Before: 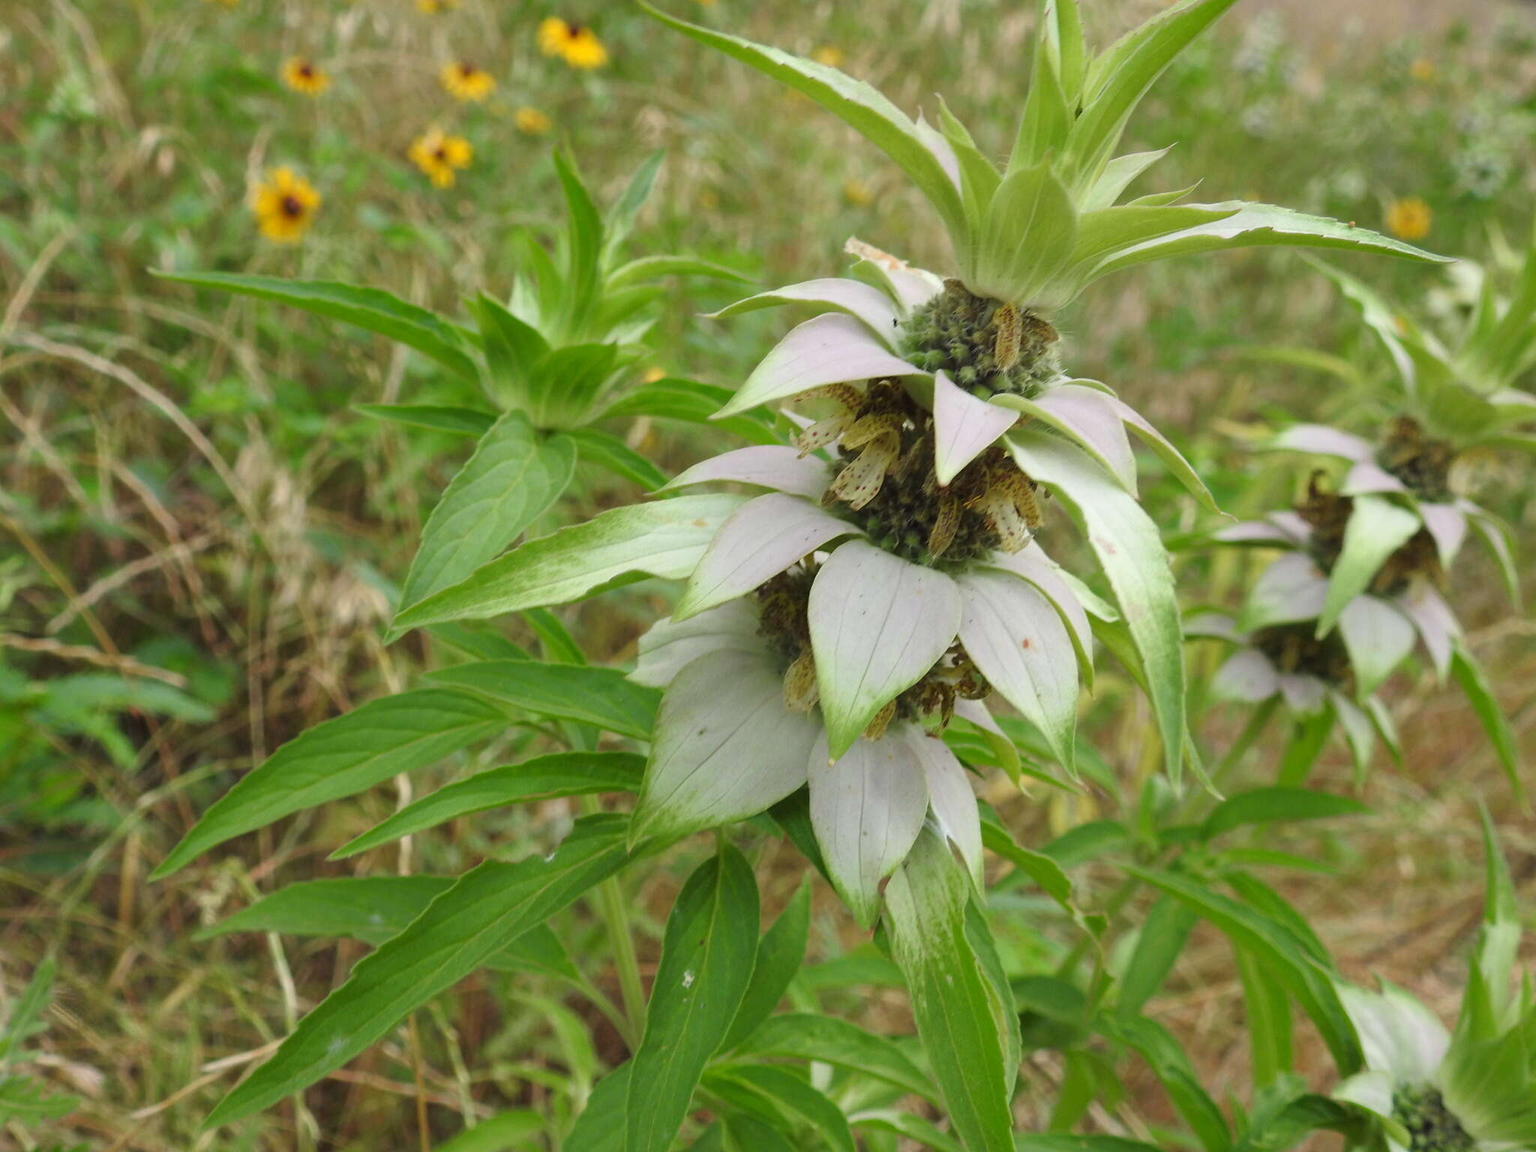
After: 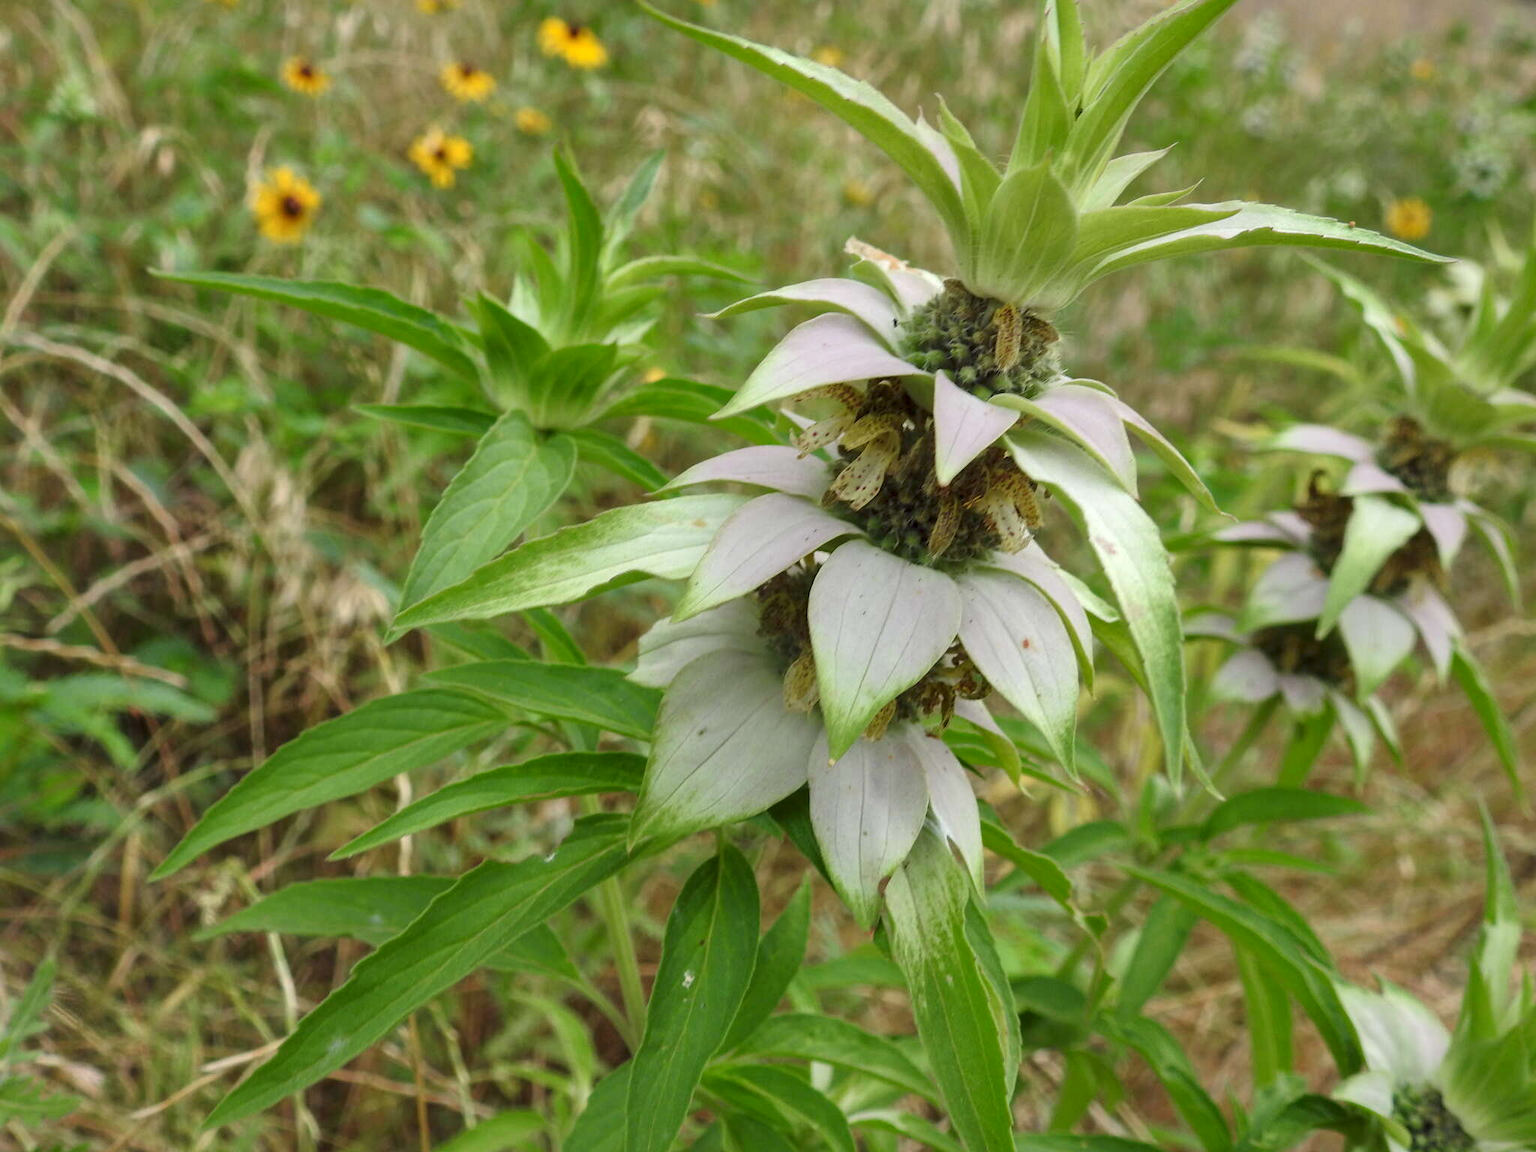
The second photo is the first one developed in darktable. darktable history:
local contrast: highlights 27%, shadows 74%, midtone range 0.744
shadows and highlights: highlights color adjustment 46.82%
